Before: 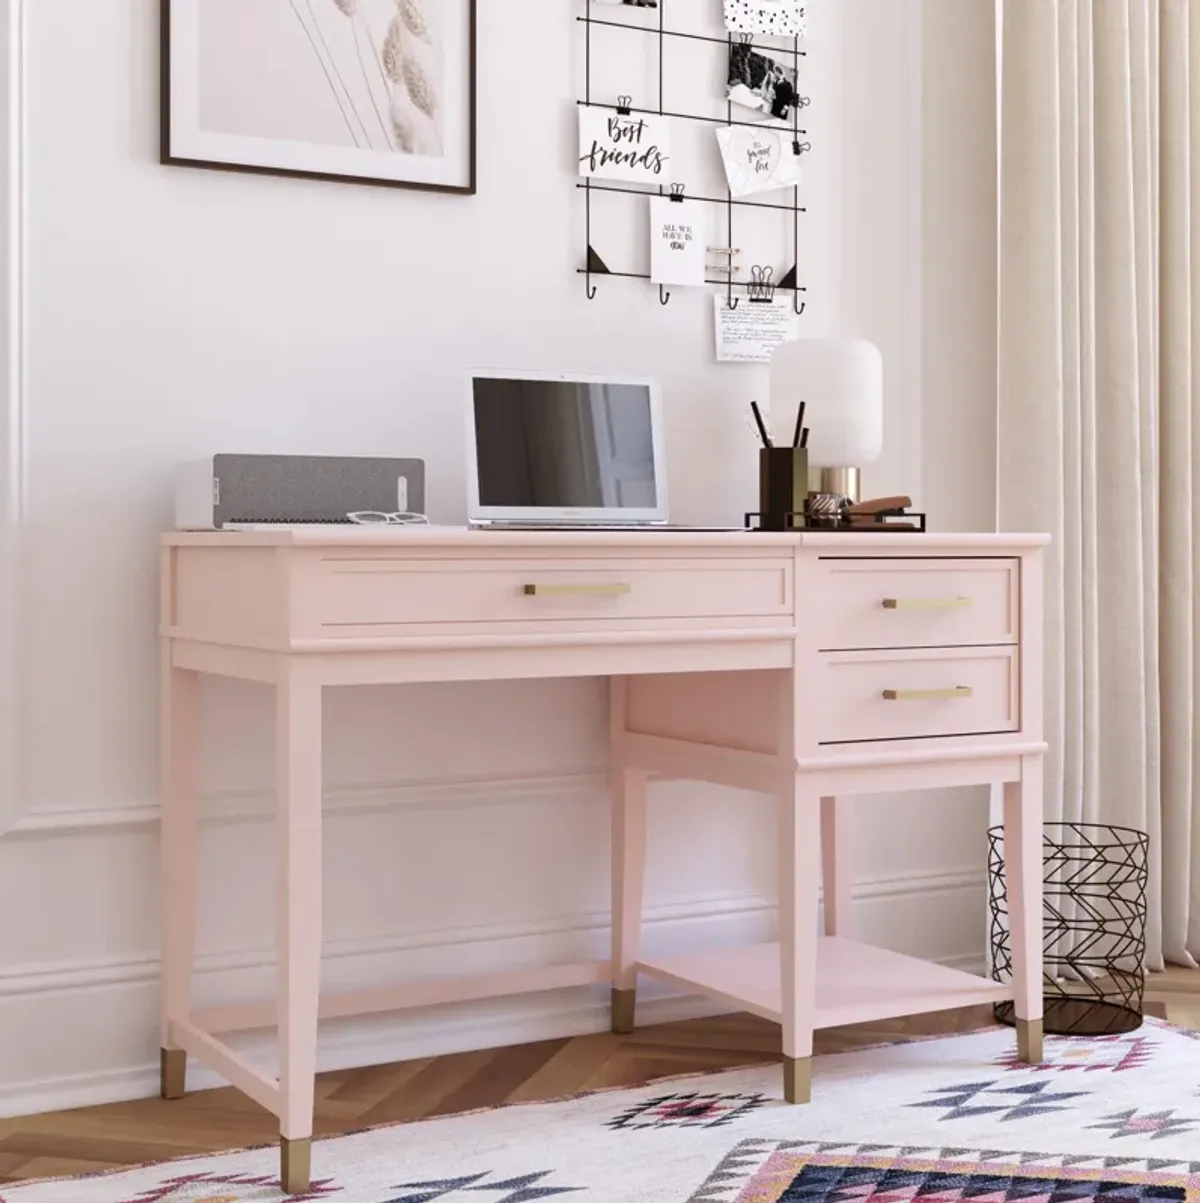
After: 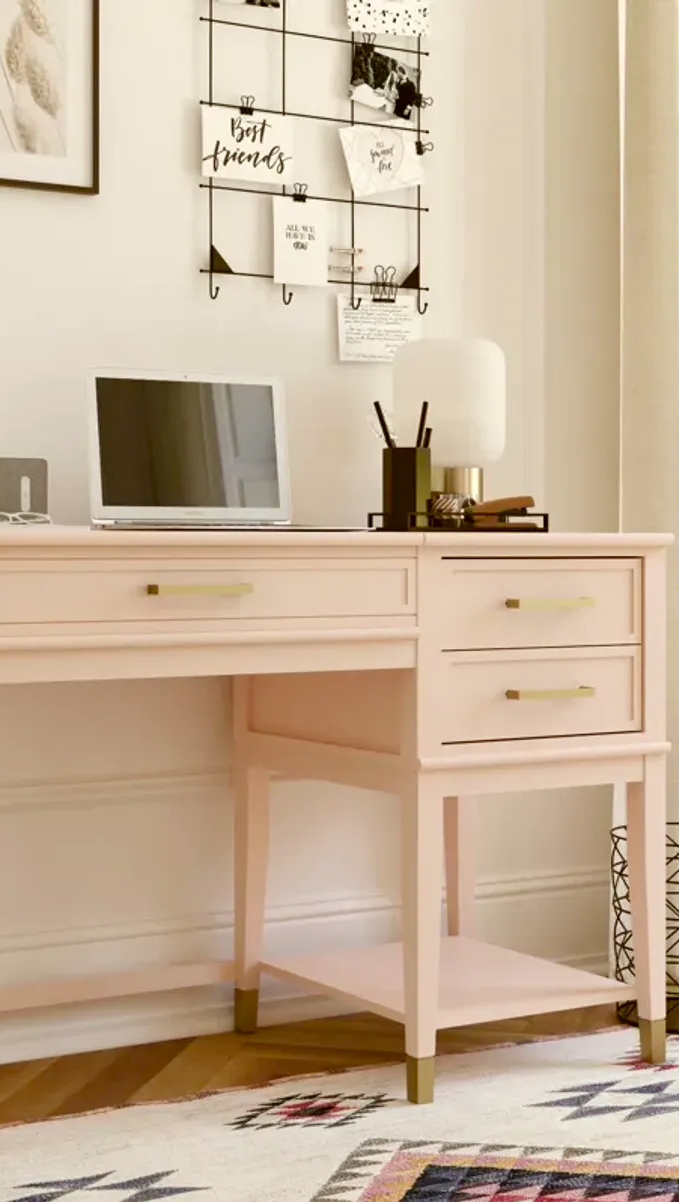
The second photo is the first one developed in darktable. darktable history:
rgb levels: preserve colors max RGB
crop: left 31.458%, top 0%, right 11.876%
color balance rgb: perceptual saturation grading › global saturation 20%, perceptual saturation grading › highlights -25%, perceptual saturation grading › shadows 25%
color correction: highlights a* -1.43, highlights b* 10.12, shadows a* 0.395, shadows b* 19.35
